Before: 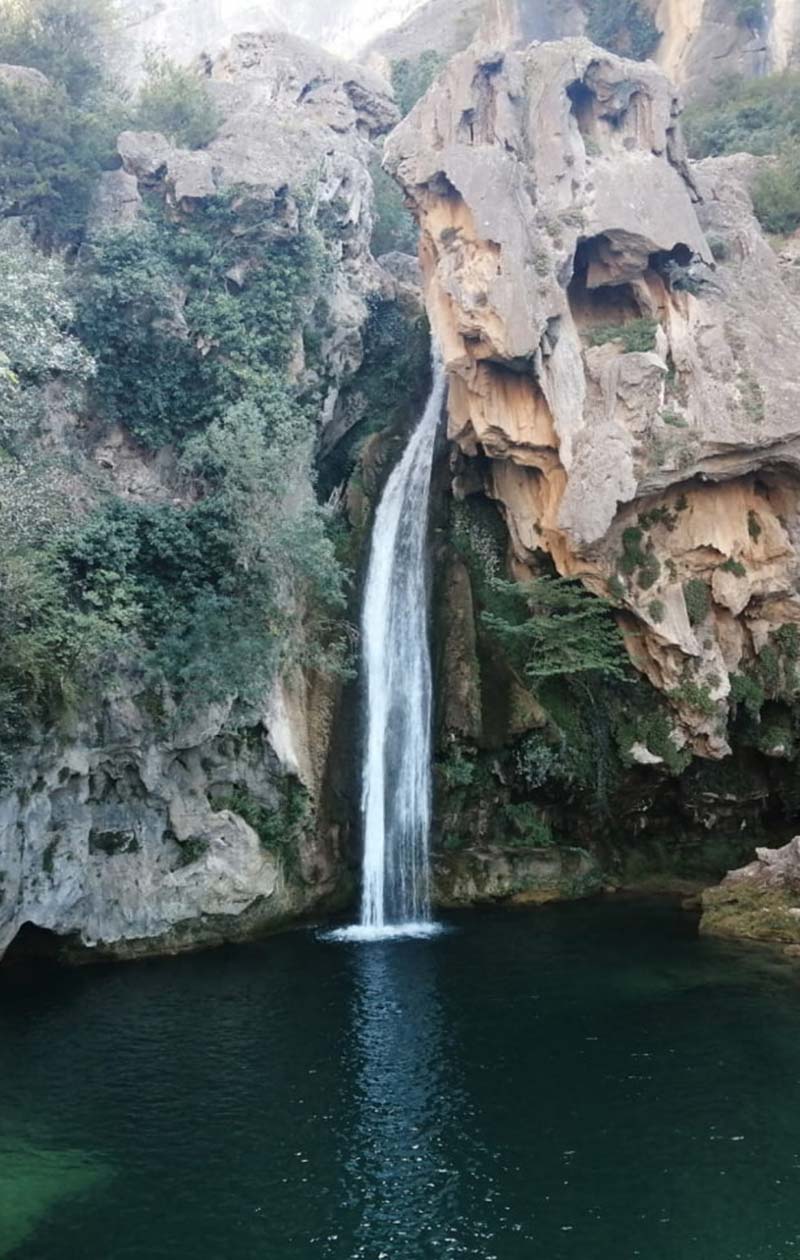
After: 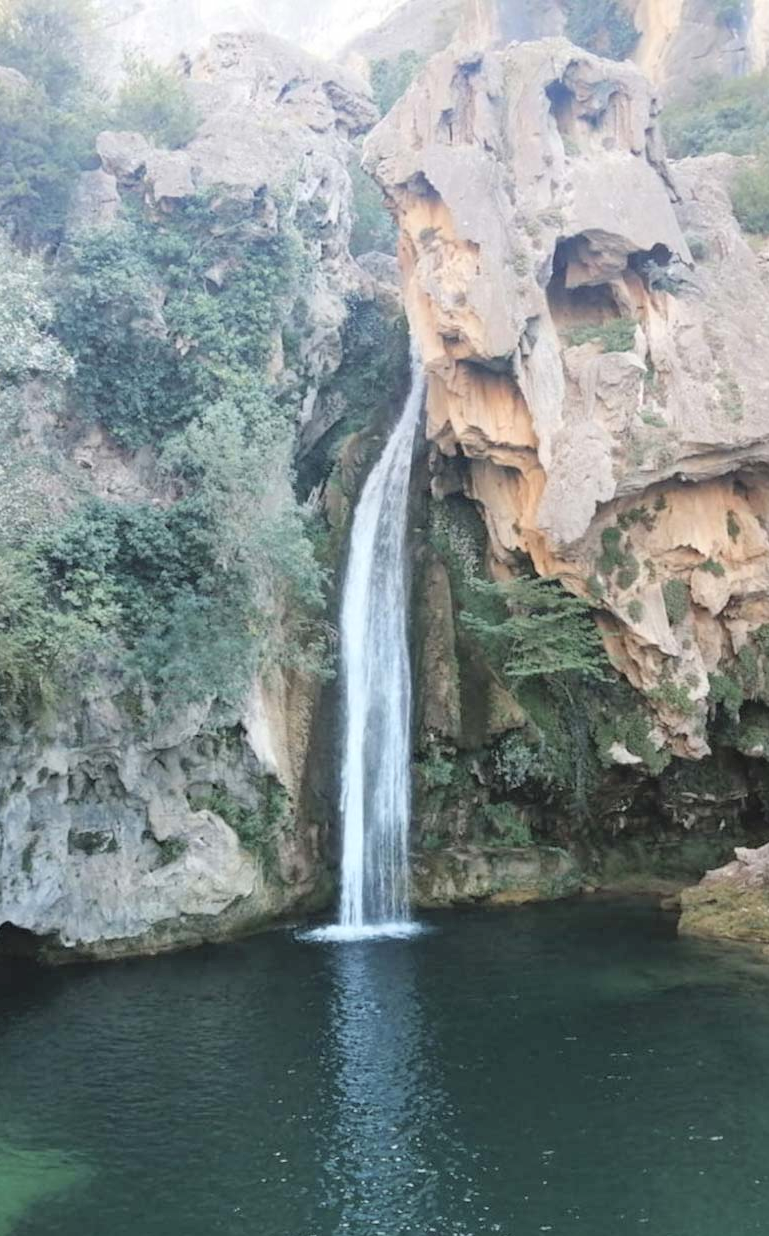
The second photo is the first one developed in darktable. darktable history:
crop and rotate: left 2.677%, right 1.149%, bottom 1.902%
contrast brightness saturation: brightness 0.288
